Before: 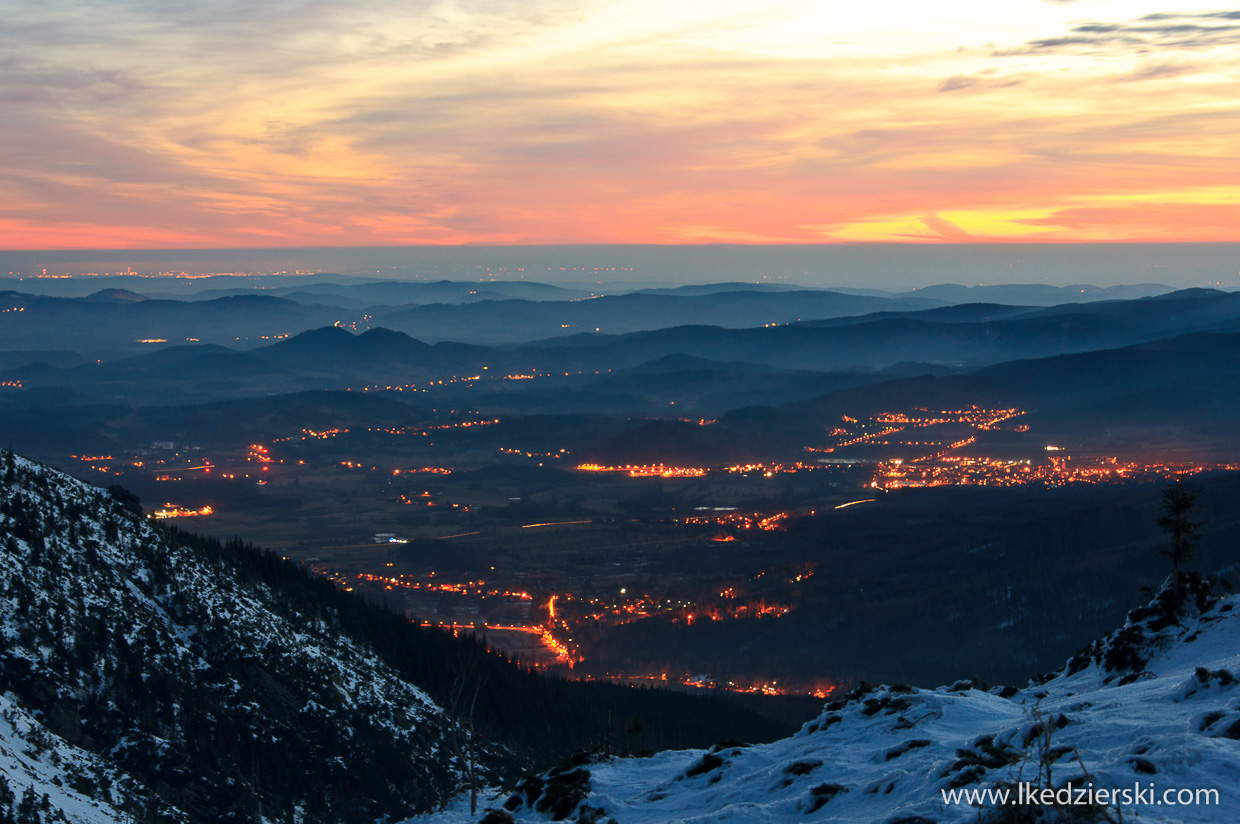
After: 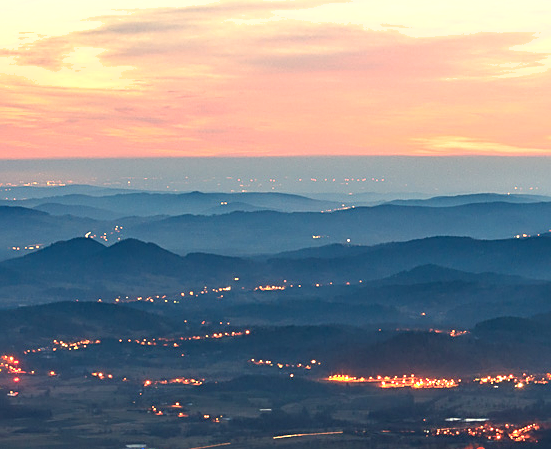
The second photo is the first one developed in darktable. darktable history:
exposure: exposure 0.752 EV, compensate highlight preservation false
sharpen: on, module defaults
crop: left 20.081%, top 10.82%, right 35.451%, bottom 34.594%
shadows and highlights: shadows 48.07, highlights -41.91, highlights color adjustment 79.12%, soften with gaussian
